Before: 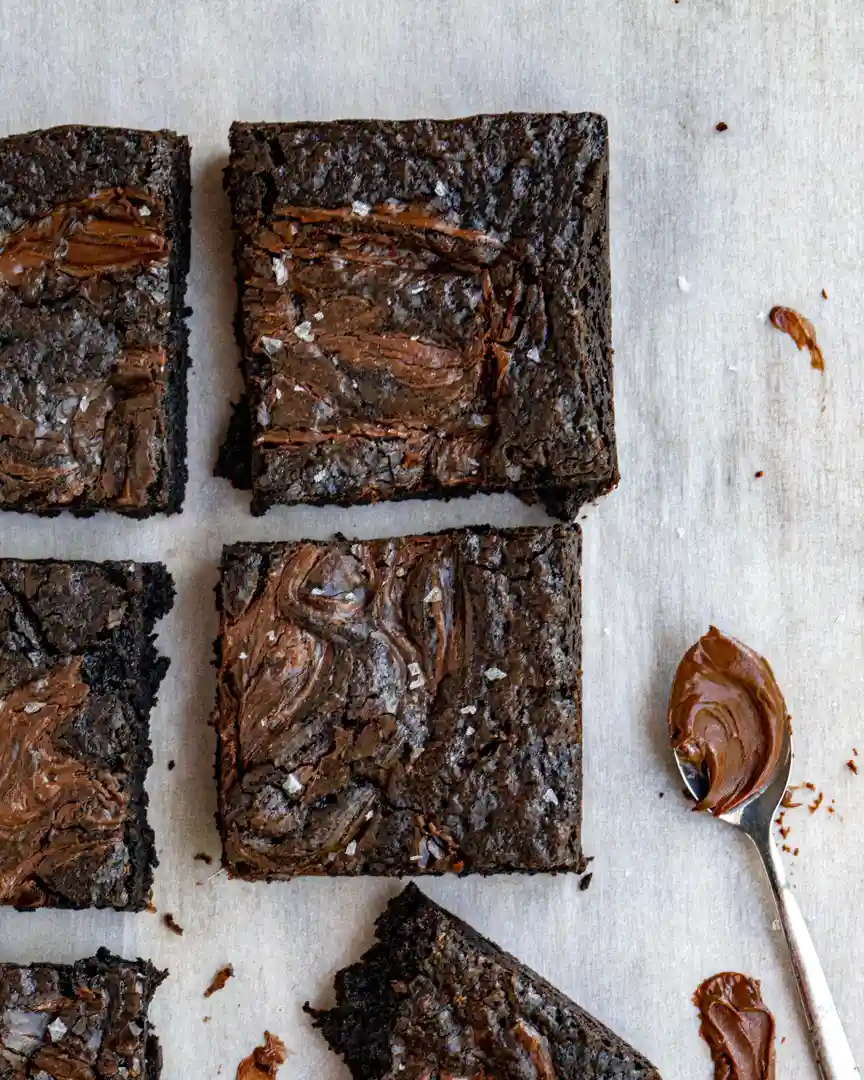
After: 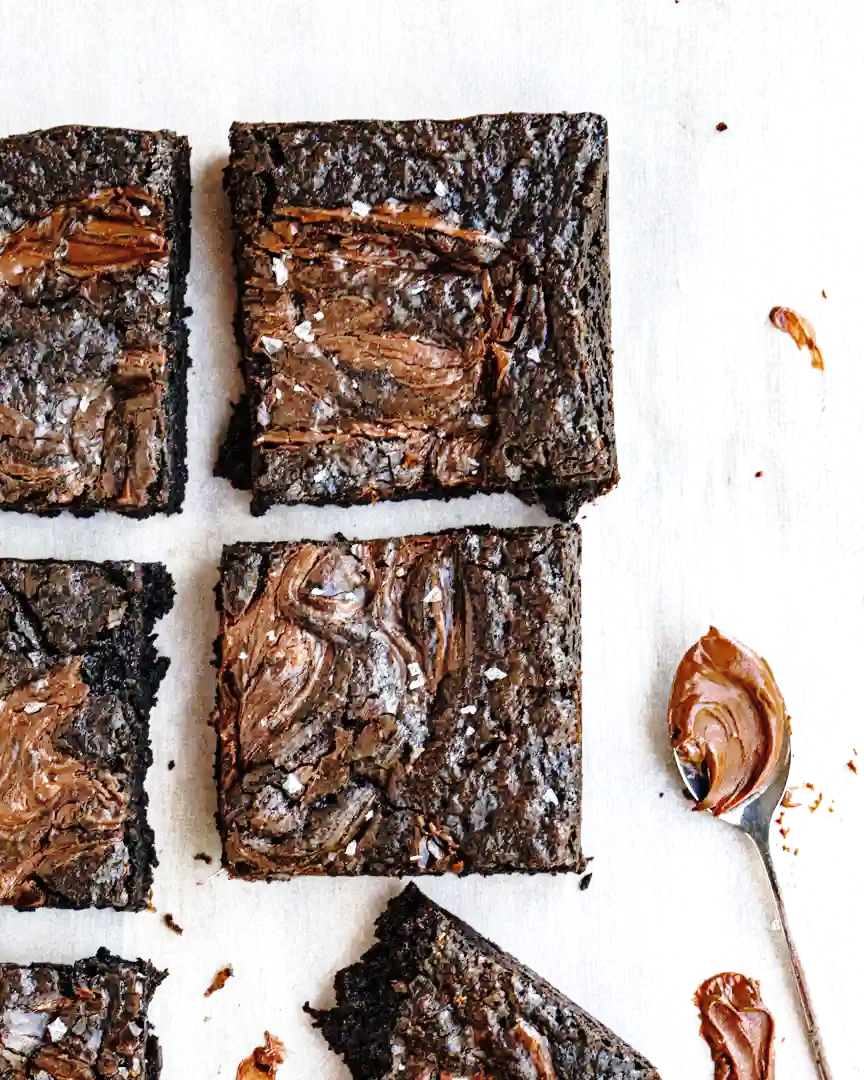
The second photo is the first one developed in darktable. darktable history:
exposure: black level correction 0, exposure 0.5 EV, compensate highlight preservation false
color zones: curves: ch0 [(0, 0.5) (0.143, 0.5) (0.286, 0.5) (0.429, 0.504) (0.571, 0.5) (0.714, 0.509) (0.857, 0.5) (1, 0.5)]; ch1 [(0, 0.425) (0.143, 0.425) (0.286, 0.375) (0.429, 0.405) (0.571, 0.5) (0.714, 0.47) (0.857, 0.425) (1, 0.435)]; ch2 [(0, 0.5) (0.143, 0.5) (0.286, 0.5) (0.429, 0.517) (0.571, 0.5) (0.714, 0.51) (0.857, 0.5) (1, 0.5)]
base curve: curves: ch0 [(0, 0) (0.028, 0.03) (0.121, 0.232) (0.46, 0.748) (0.859, 0.968) (1, 1)], preserve colors none
